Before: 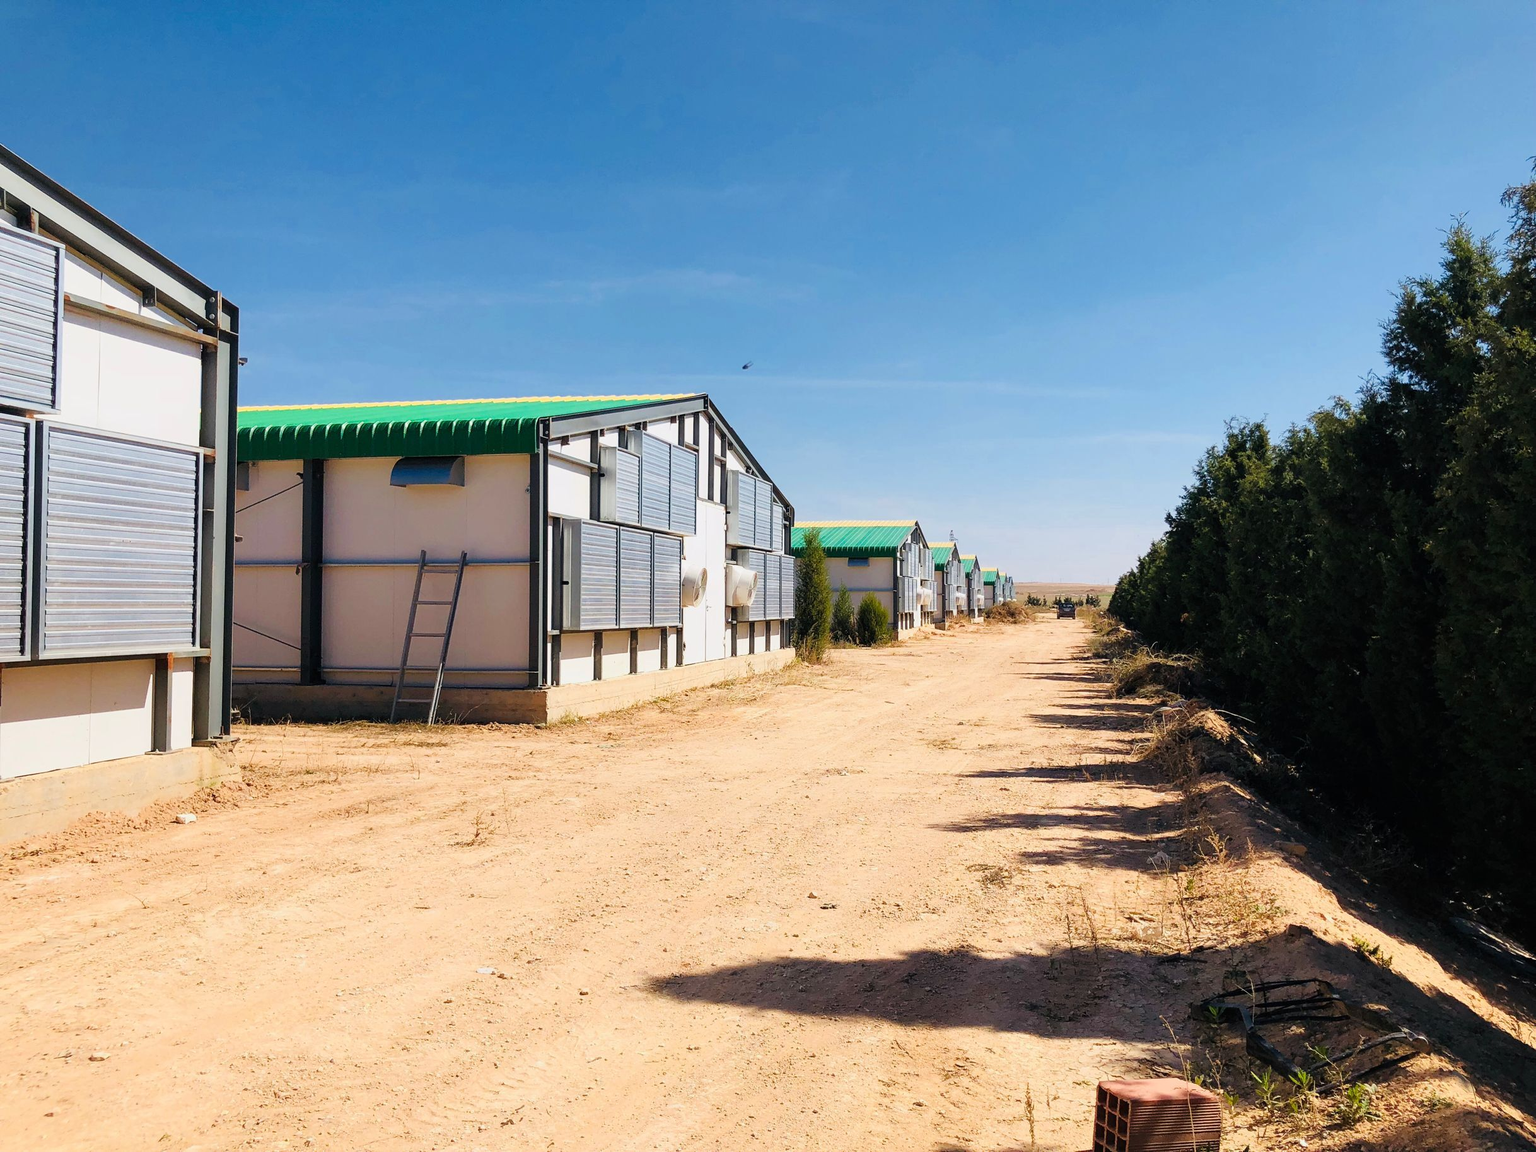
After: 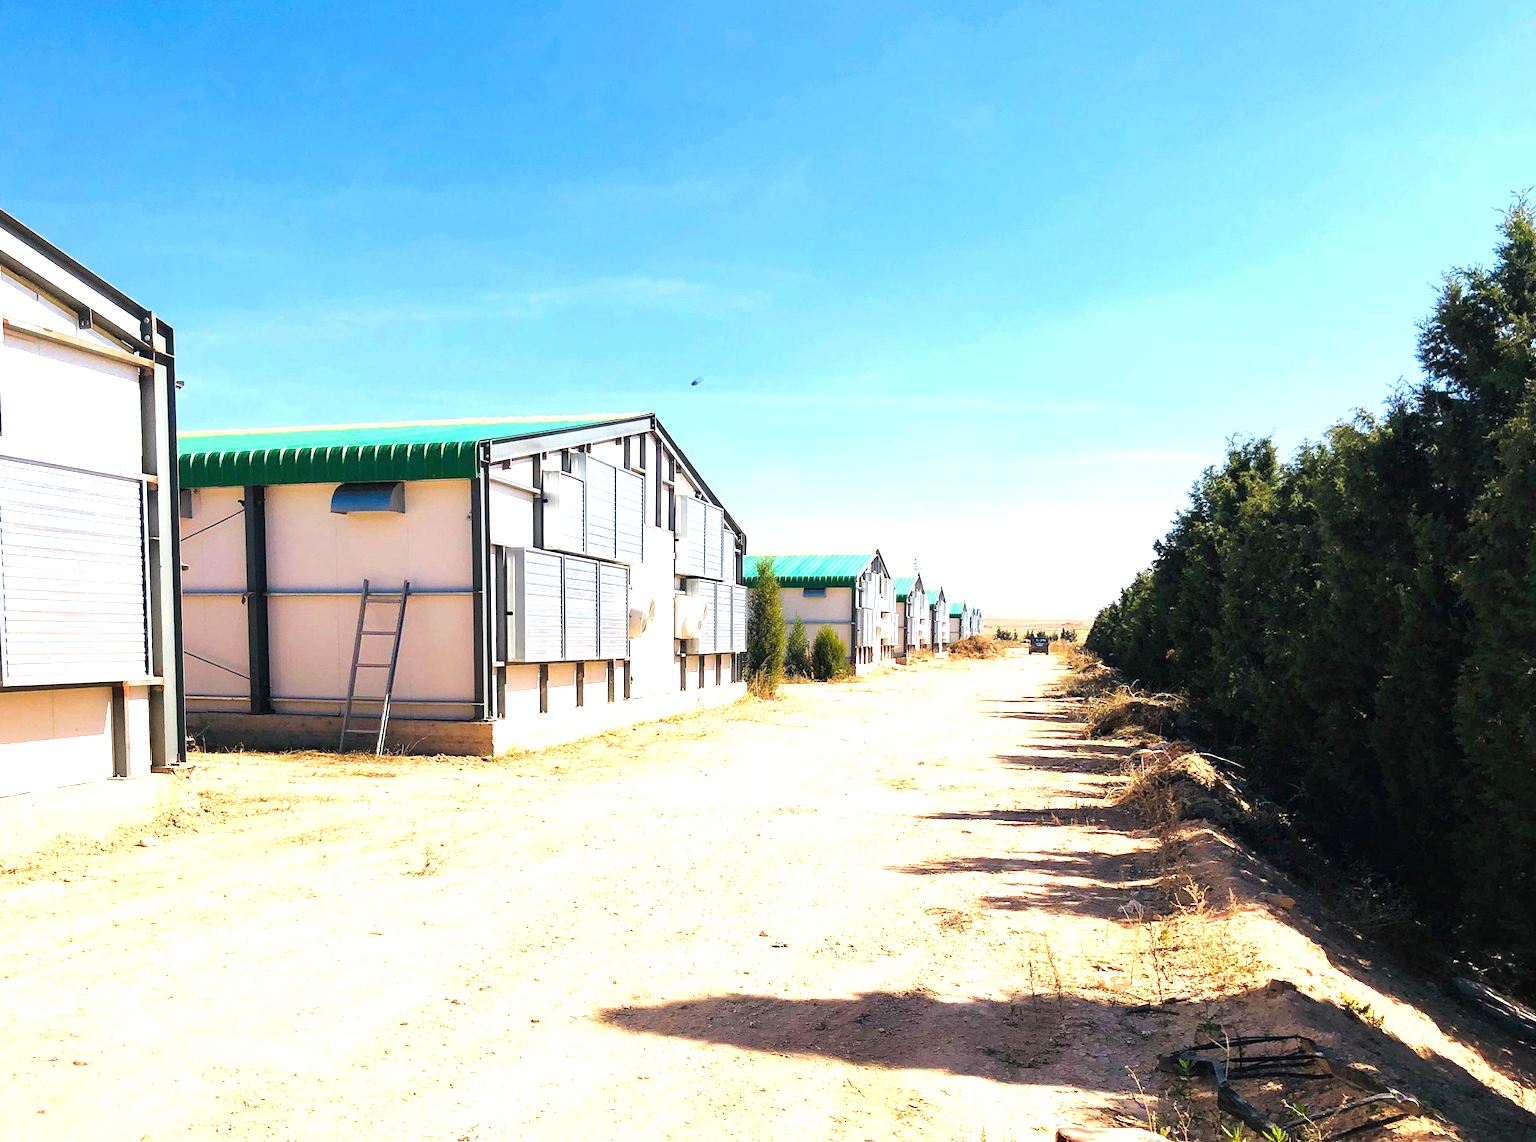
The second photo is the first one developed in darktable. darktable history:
rotate and perspective: rotation 0.062°, lens shift (vertical) 0.115, lens shift (horizontal) -0.133, crop left 0.047, crop right 0.94, crop top 0.061, crop bottom 0.94
white balance: emerald 1
exposure: black level correction 0, exposure 1.2 EV, compensate exposure bias true, compensate highlight preservation false
